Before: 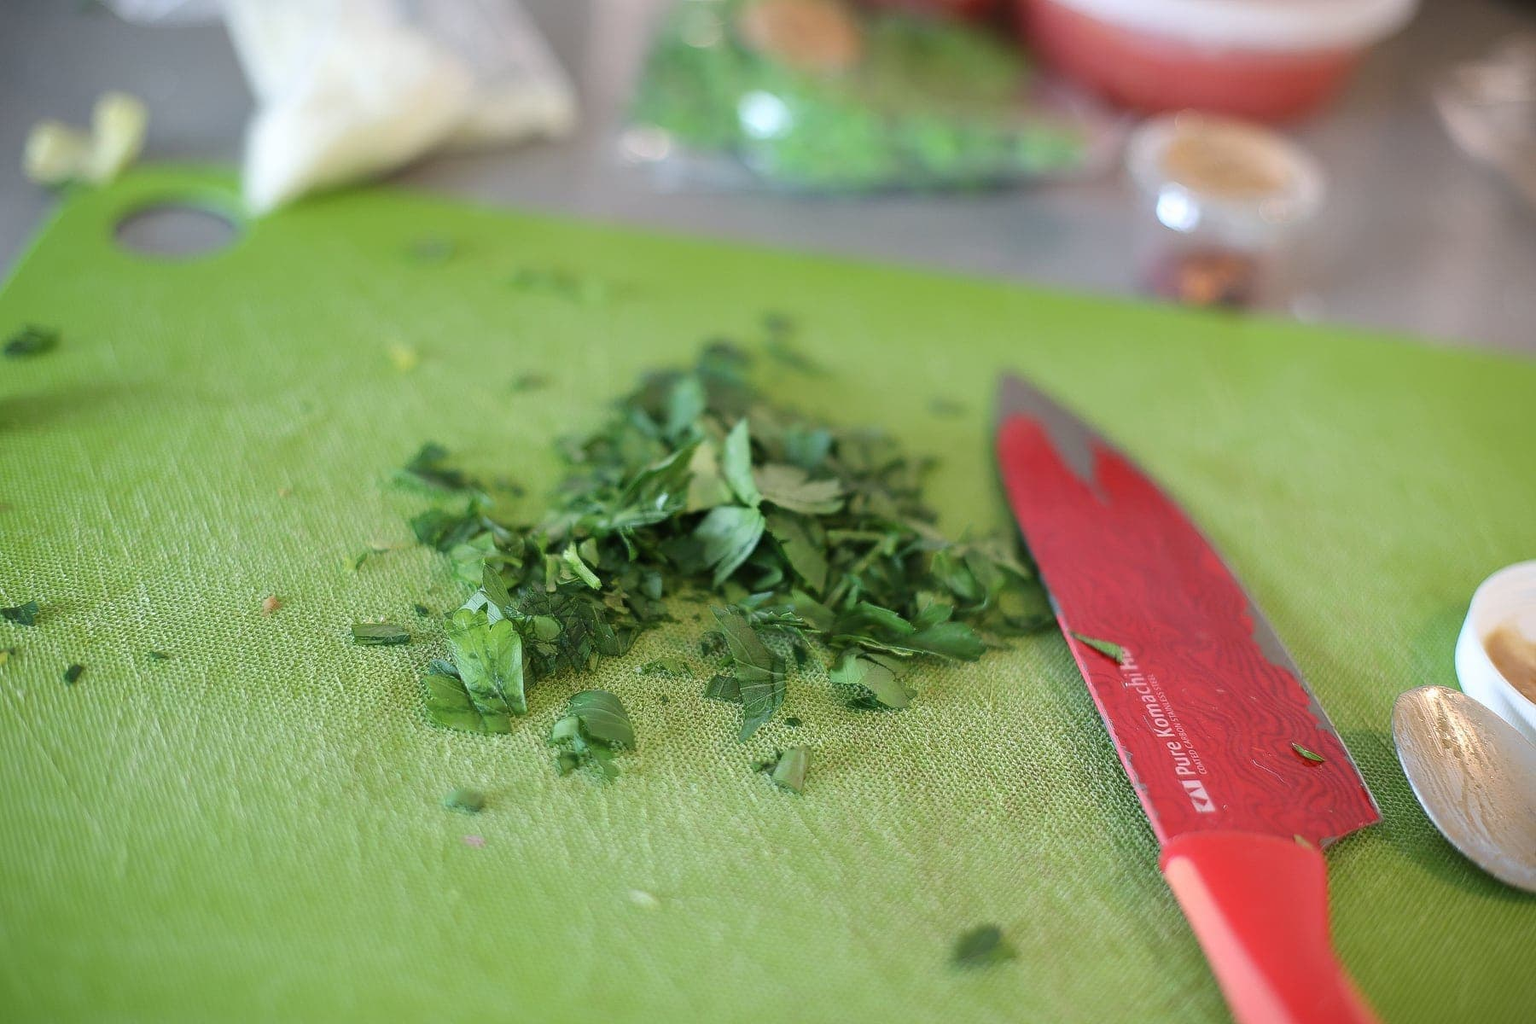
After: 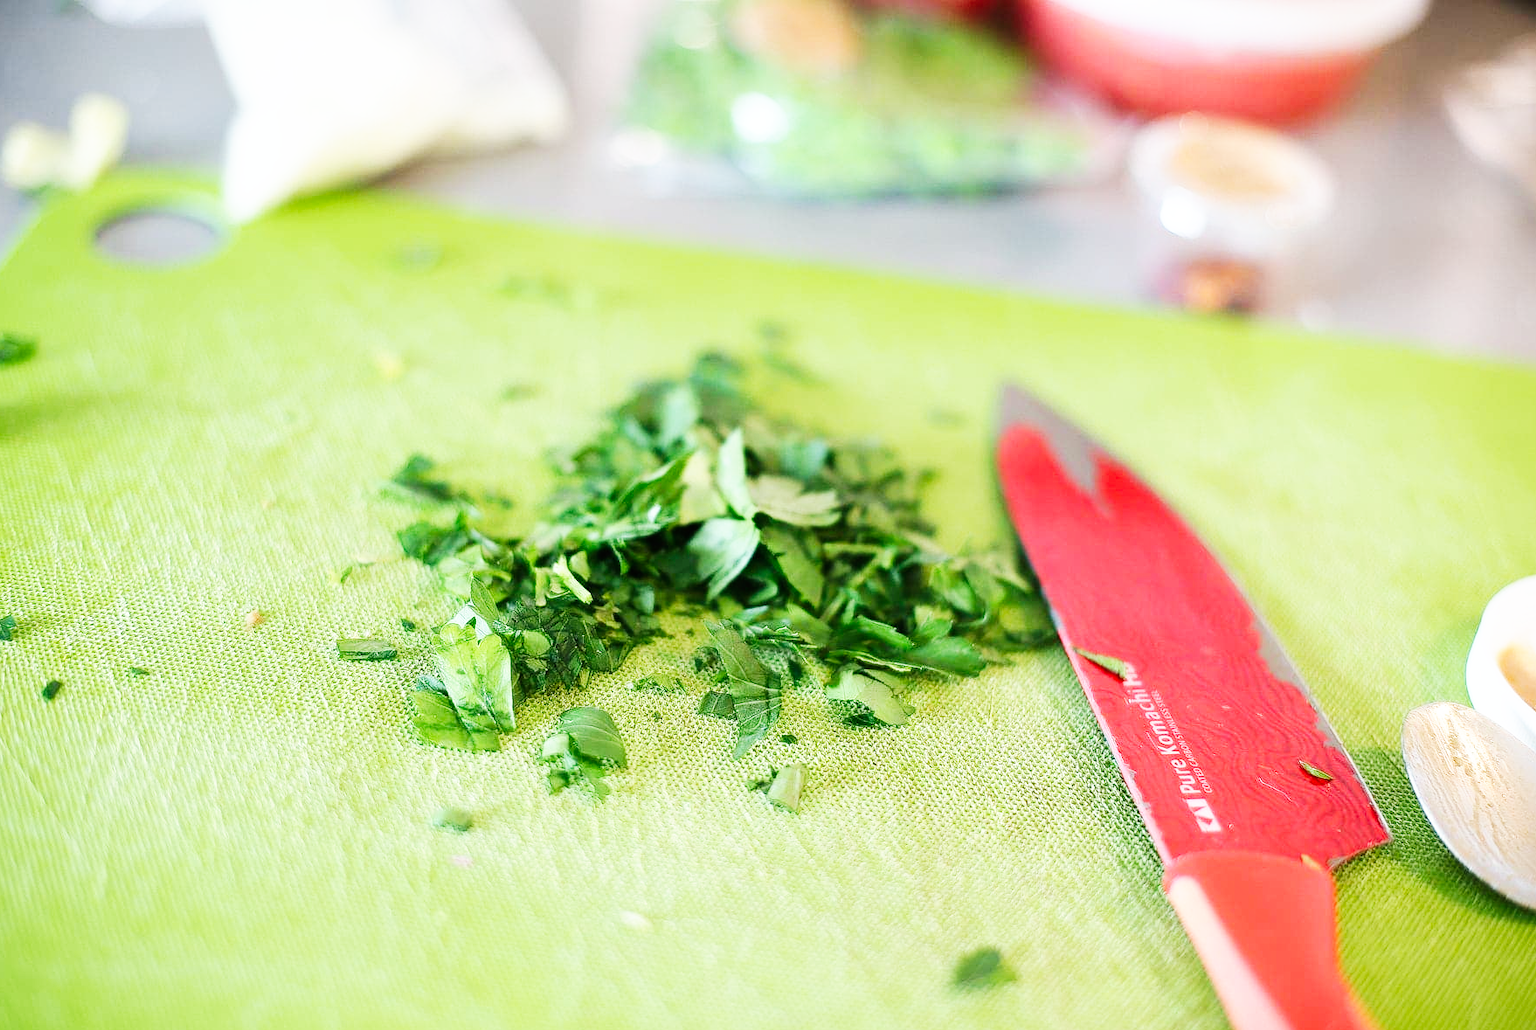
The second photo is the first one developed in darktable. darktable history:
crop and rotate: left 1.526%, right 0.76%, bottom 1.748%
base curve: curves: ch0 [(0, 0) (0.007, 0.004) (0.027, 0.03) (0.046, 0.07) (0.207, 0.54) (0.442, 0.872) (0.673, 0.972) (1, 1)], preserve colors none
exposure: black level correction 0.001, compensate highlight preservation false
